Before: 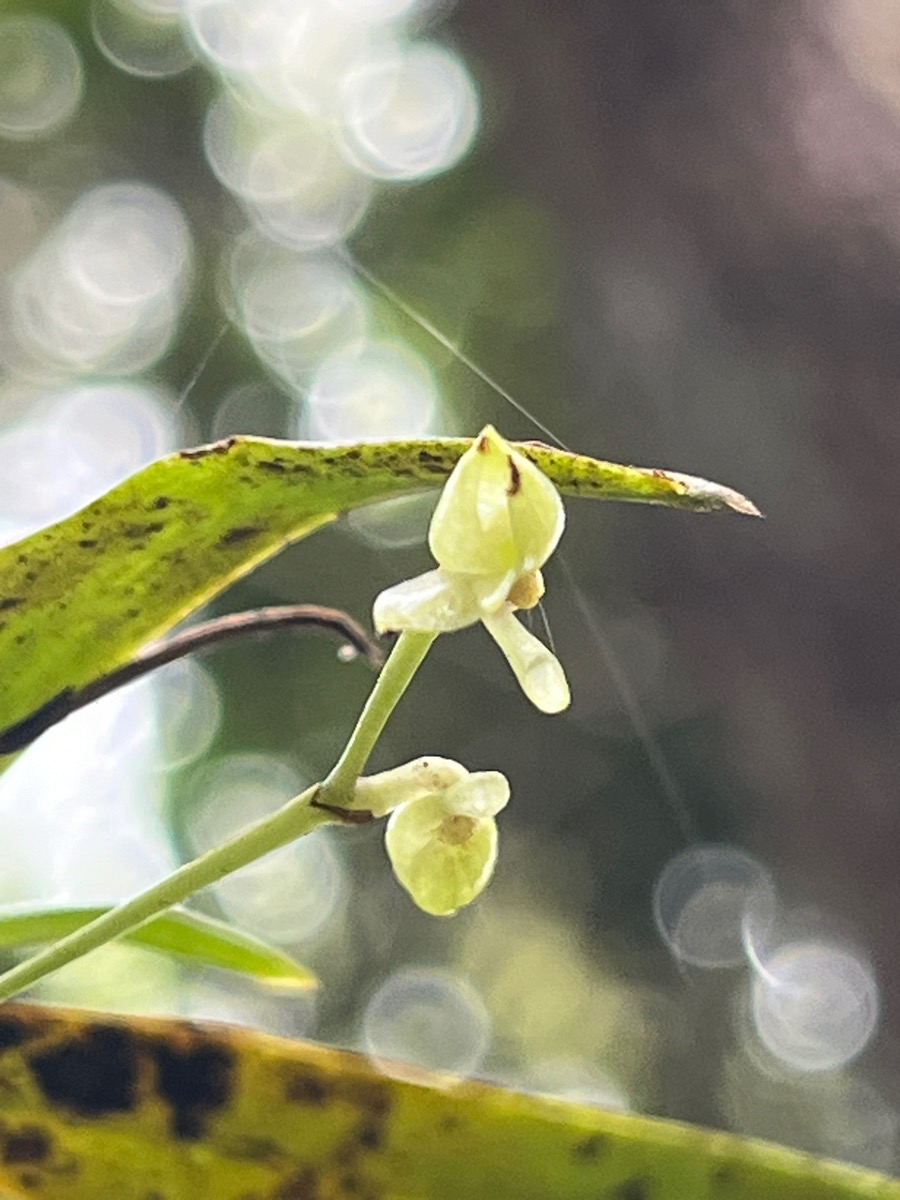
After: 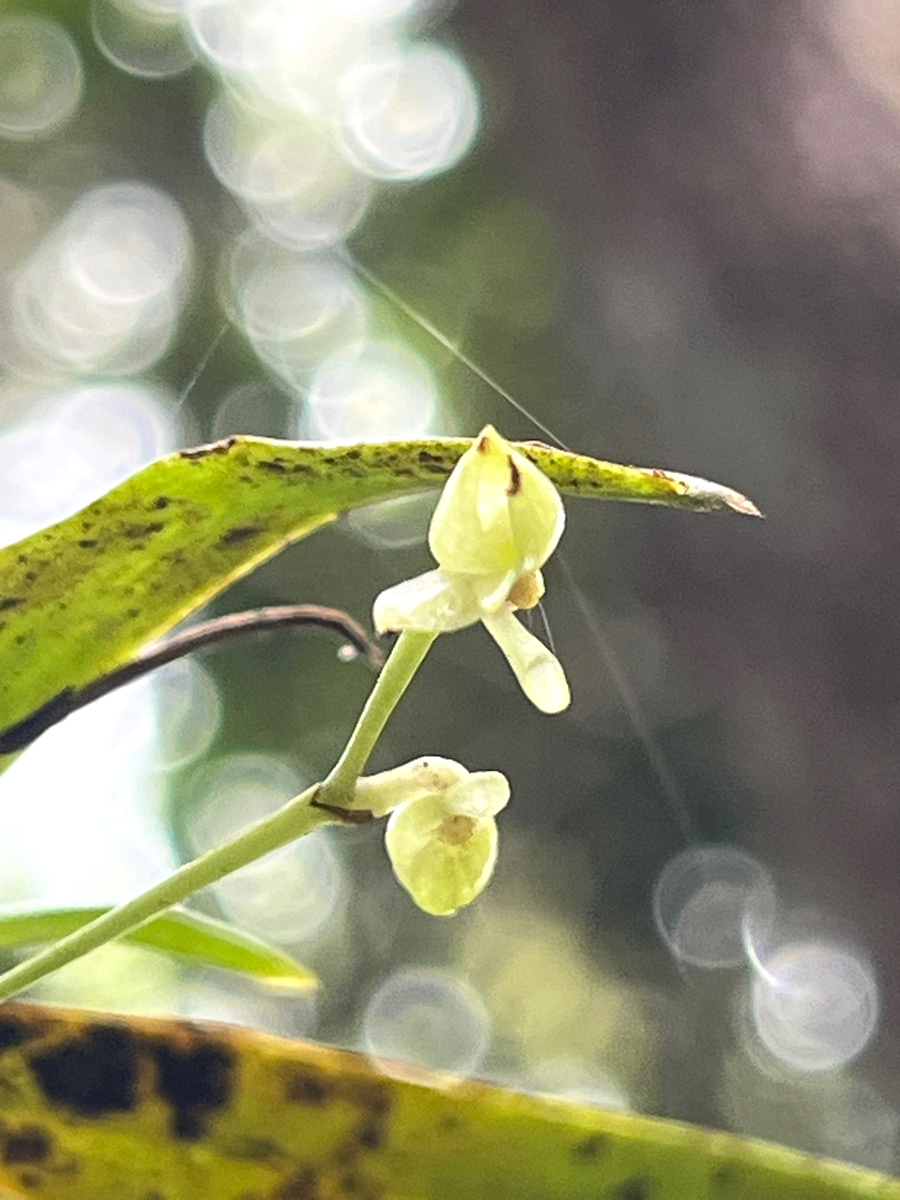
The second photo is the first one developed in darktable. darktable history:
exposure: black level correction 0.001, exposure 0.192 EV, compensate highlight preservation false
